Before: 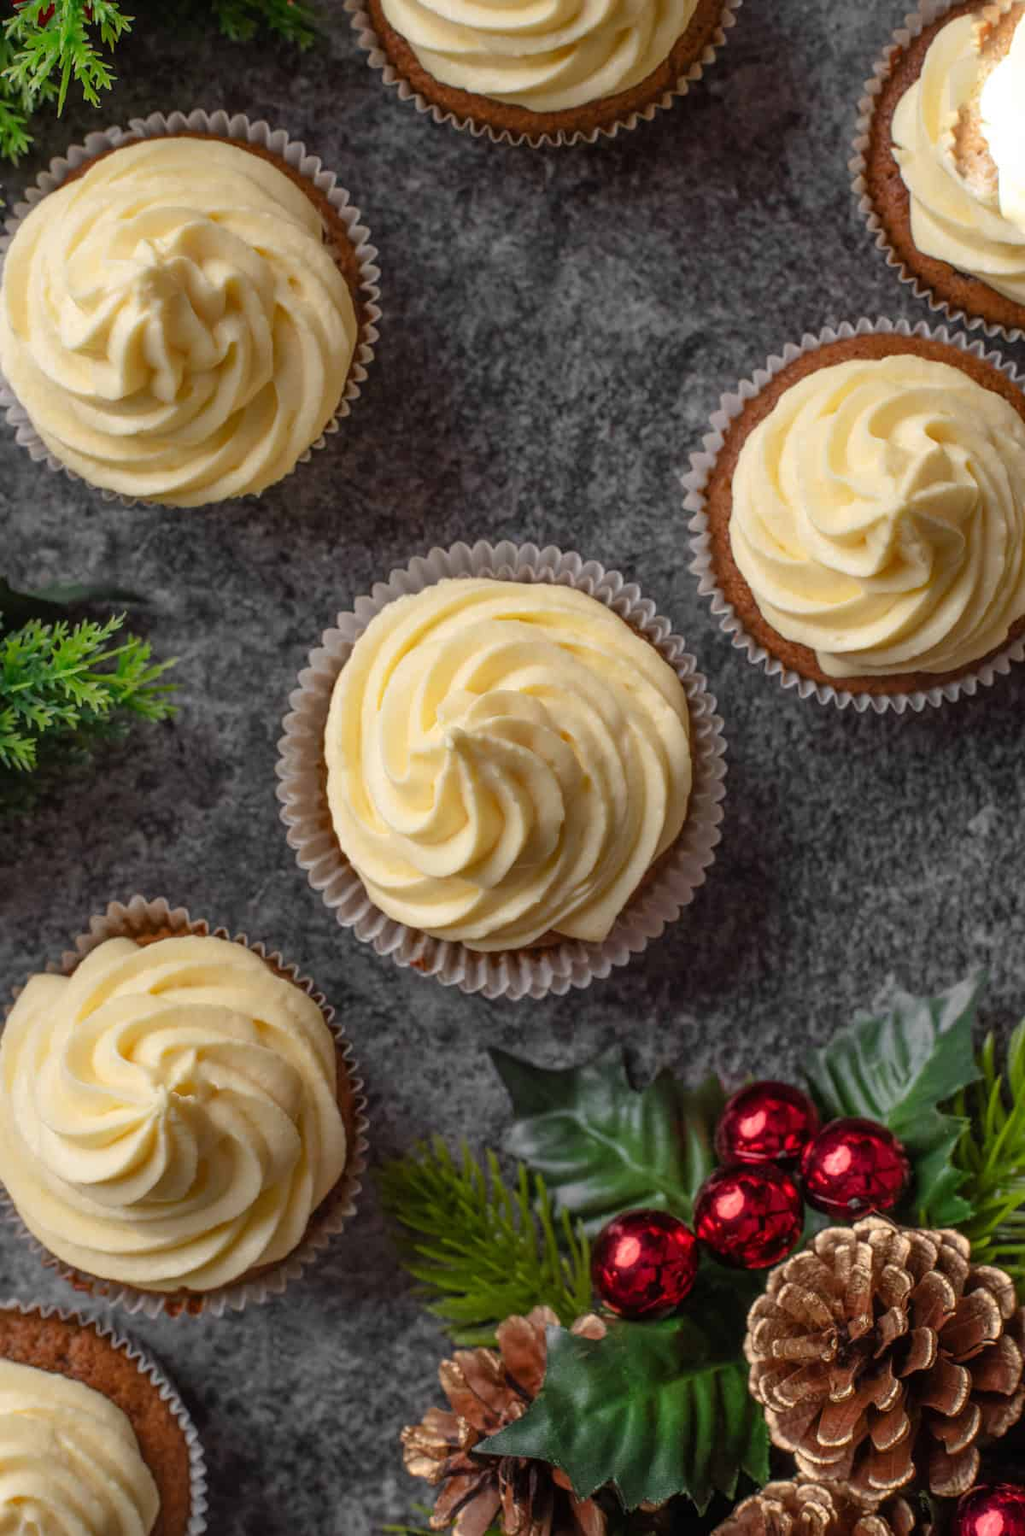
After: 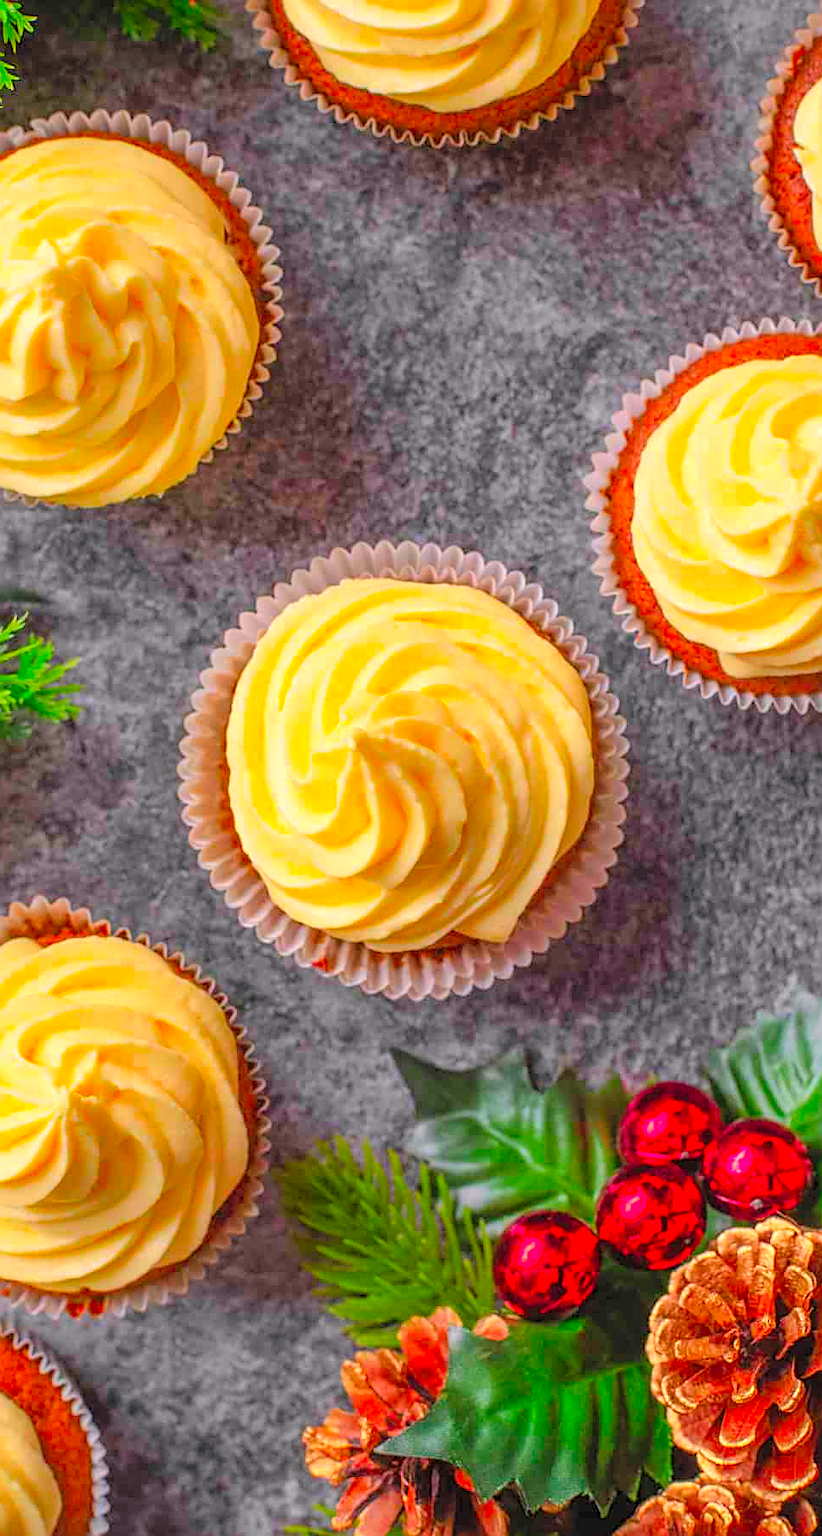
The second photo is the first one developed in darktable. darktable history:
sharpen: amount 0.6
contrast brightness saturation: brightness 0.28
color correction: highlights a* 1.59, highlights b* -1.7, saturation 2.48
crop and rotate: left 9.597%, right 10.195%
exposure: exposure 0.3 EV, compensate highlight preservation false
tone equalizer: -8 EV -0.55 EV
